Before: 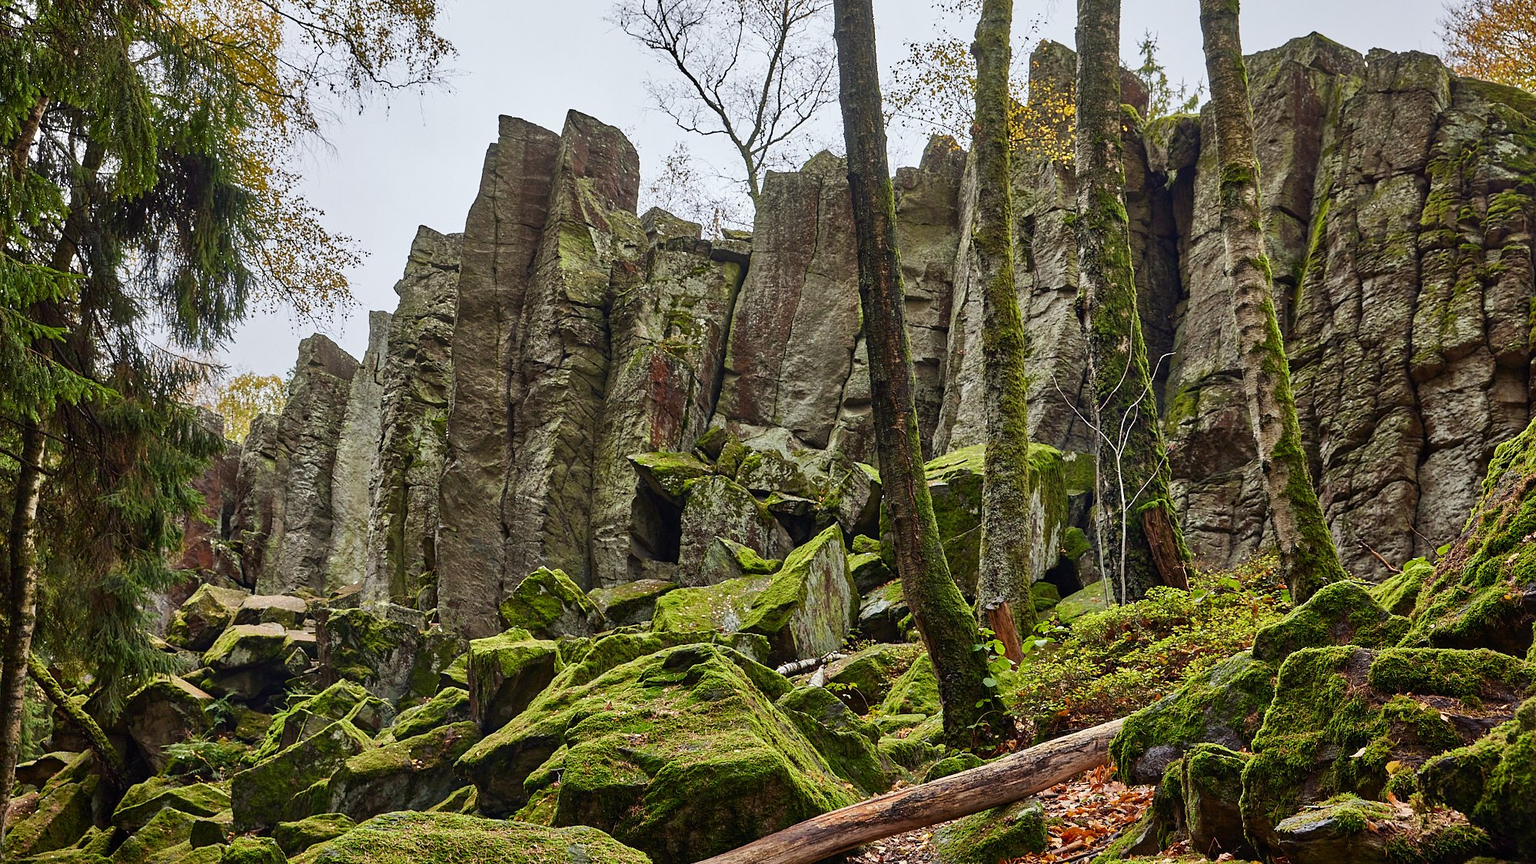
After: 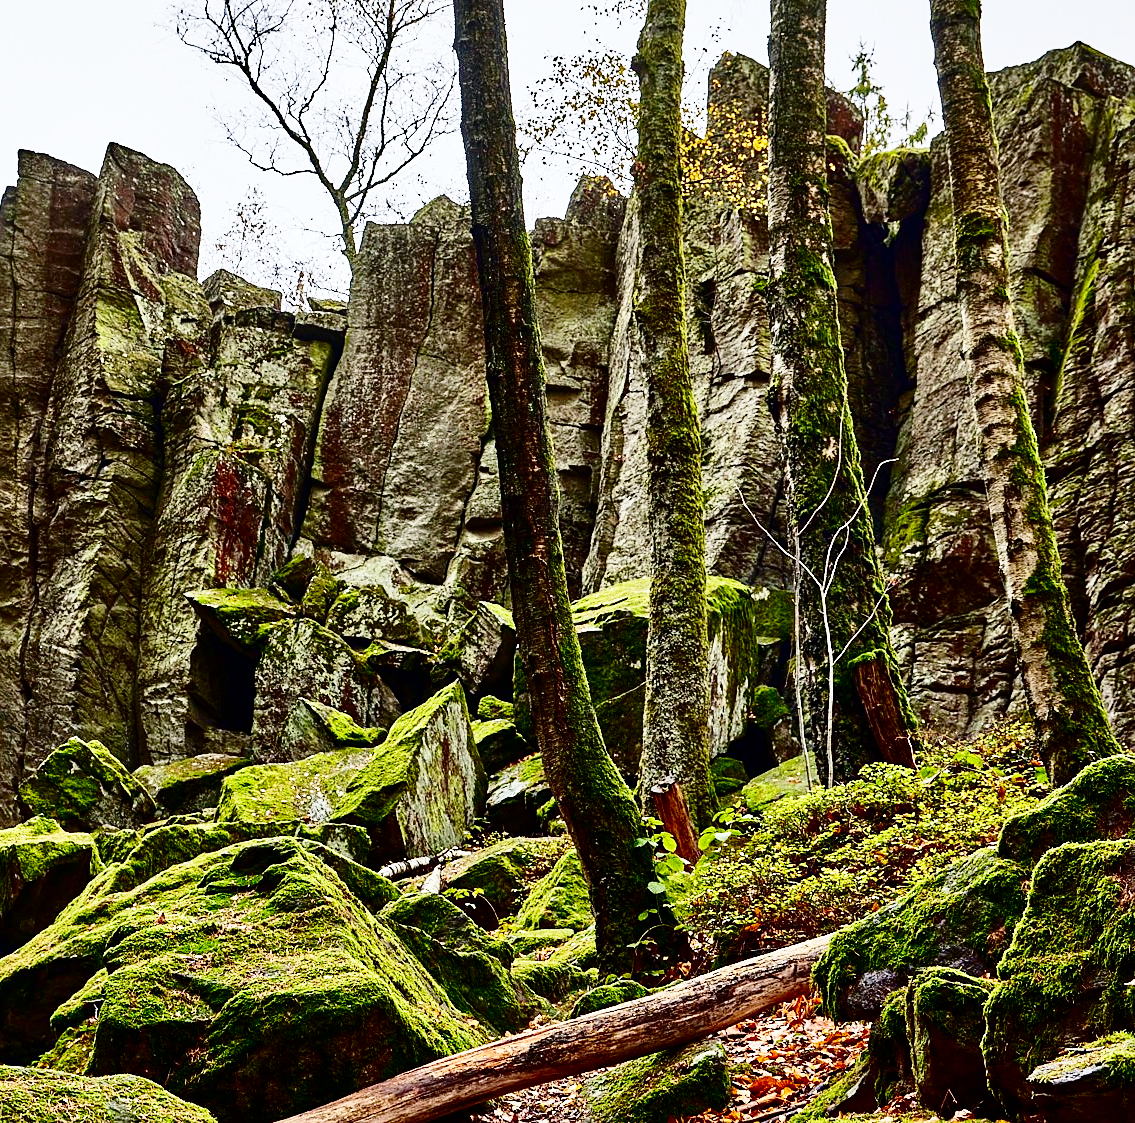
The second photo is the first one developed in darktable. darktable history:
base curve: curves: ch0 [(0, 0) (0.028, 0.03) (0.121, 0.232) (0.46, 0.748) (0.859, 0.968) (1, 1)], preserve colors none
crop: left 31.597%, top 0.005%, right 11.551%
sharpen: amount 0.209
contrast brightness saturation: contrast 0.24, brightness -0.226, saturation 0.144
